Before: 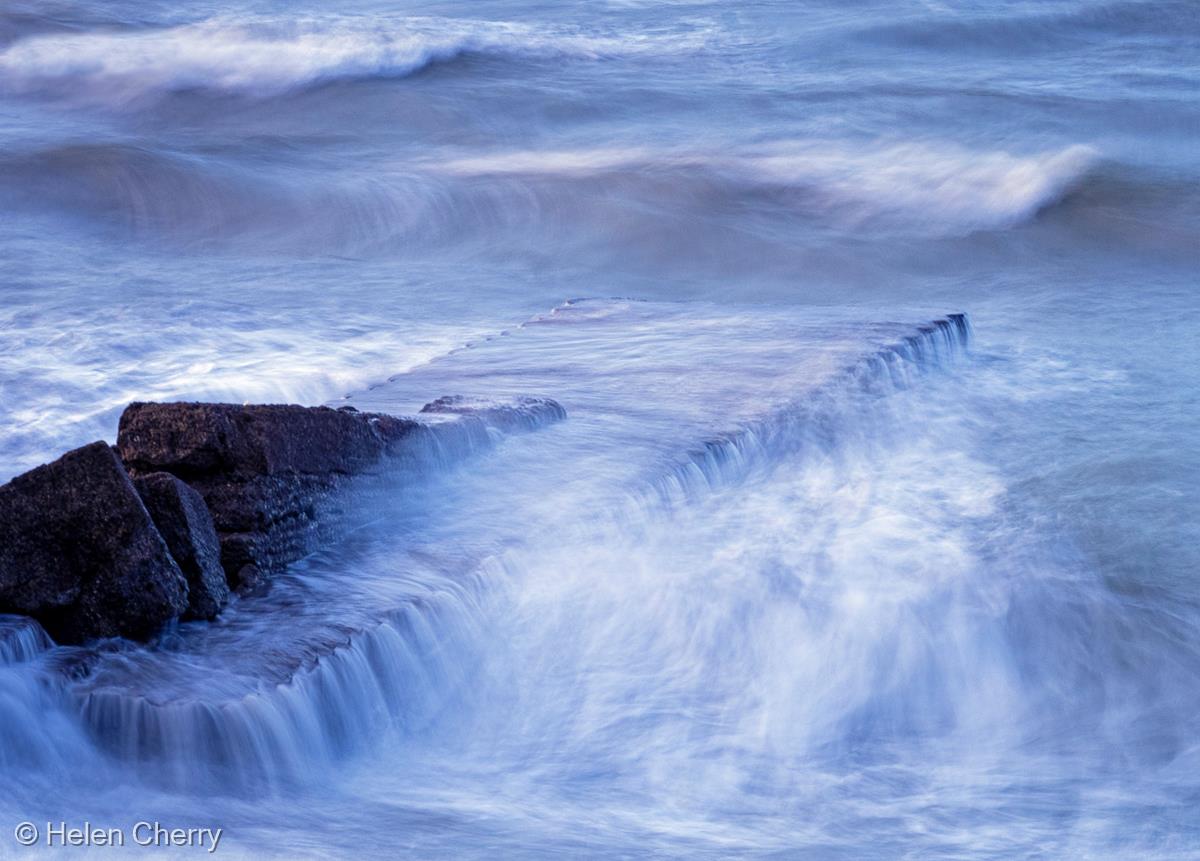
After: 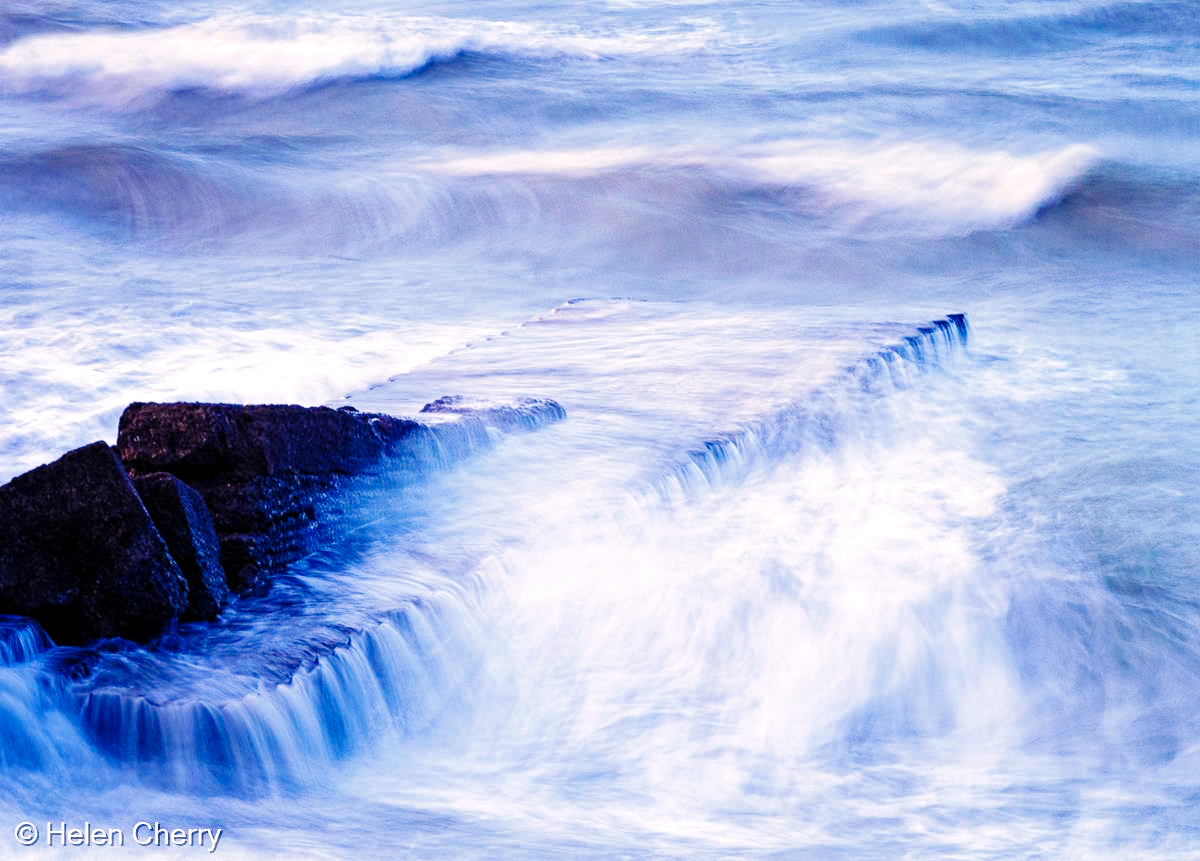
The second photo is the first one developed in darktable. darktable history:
color correction: highlights a* 3.59, highlights b* 5.1
color balance rgb: perceptual saturation grading › global saturation 43.791%, perceptual saturation grading › highlights -50.511%, perceptual saturation grading › shadows 30.64%, perceptual brilliance grading › highlights 13.752%, perceptual brilliance grading › mid-tones 8.237%, perceptual brilliance grading › shadows -17.398%
base curve: curves: ch0 [(0, 0) (0.036, 0.025) (0.121, 0.166) (0.206, 0.329) (0.605, 0.79) (1, 1)], preserve colors none
